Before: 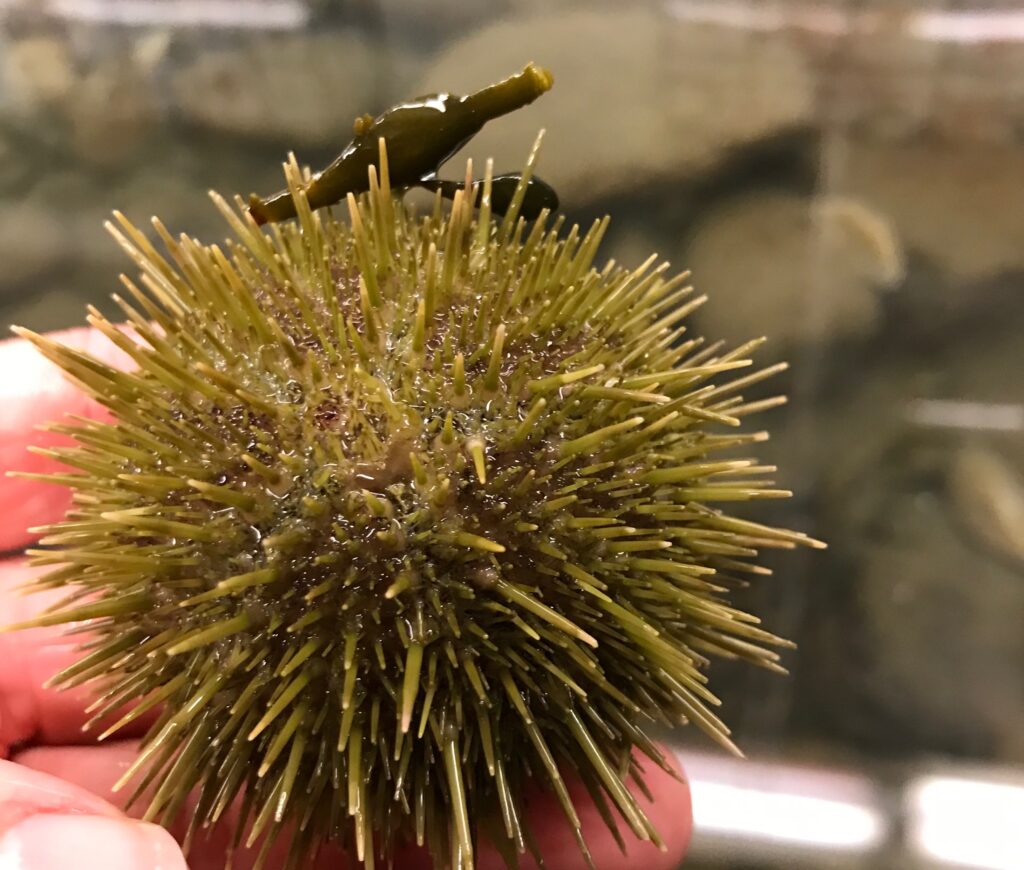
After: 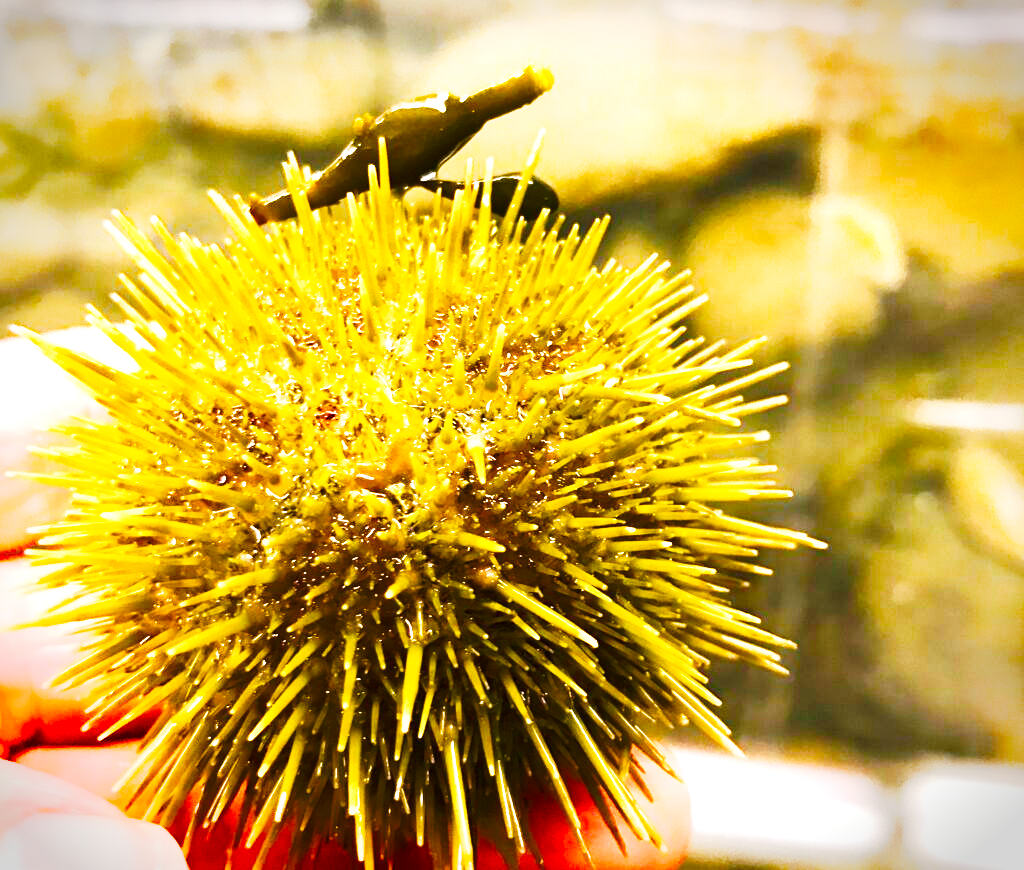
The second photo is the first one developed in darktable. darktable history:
tone curve: curves: ch0 [(0, 0) (0.003, 0.003) (0.011, 0.013) (0.025, 0.028) (0.044, 0.05) (0.069, 0.078) (0.1, 0.113) (0.136, 0.153) (0.177, 0.2) (0.224, 0.271) (0.277, 0.374) (0.335, 0.47) (0.399, 0.574) (0.468, 0.688) (0.543, 0.79) (0.623, 0.859) (0.709, 0.919) (0.801, 0.957) (0.898, 0.978) (1, 1)], preserve colors none
color balance rgb: linear chroma grading › global chroma 9%, perceptual saturation grading › global saturation 36%, perceptual saturation grading › shadows 35%, perceptual brilliance grading › global brilliance 15%, perceptual brilliance grading › shadows -35%, global vibrance 15%
vignetting: fall-off start 88.53%, fall-off radius 44.2%, saturation 0.376, width/height ratio 1.161
exposure: black level correction 0, exposure 1.125 EV, compensate exposure bias true, compensate highlight preservation false
